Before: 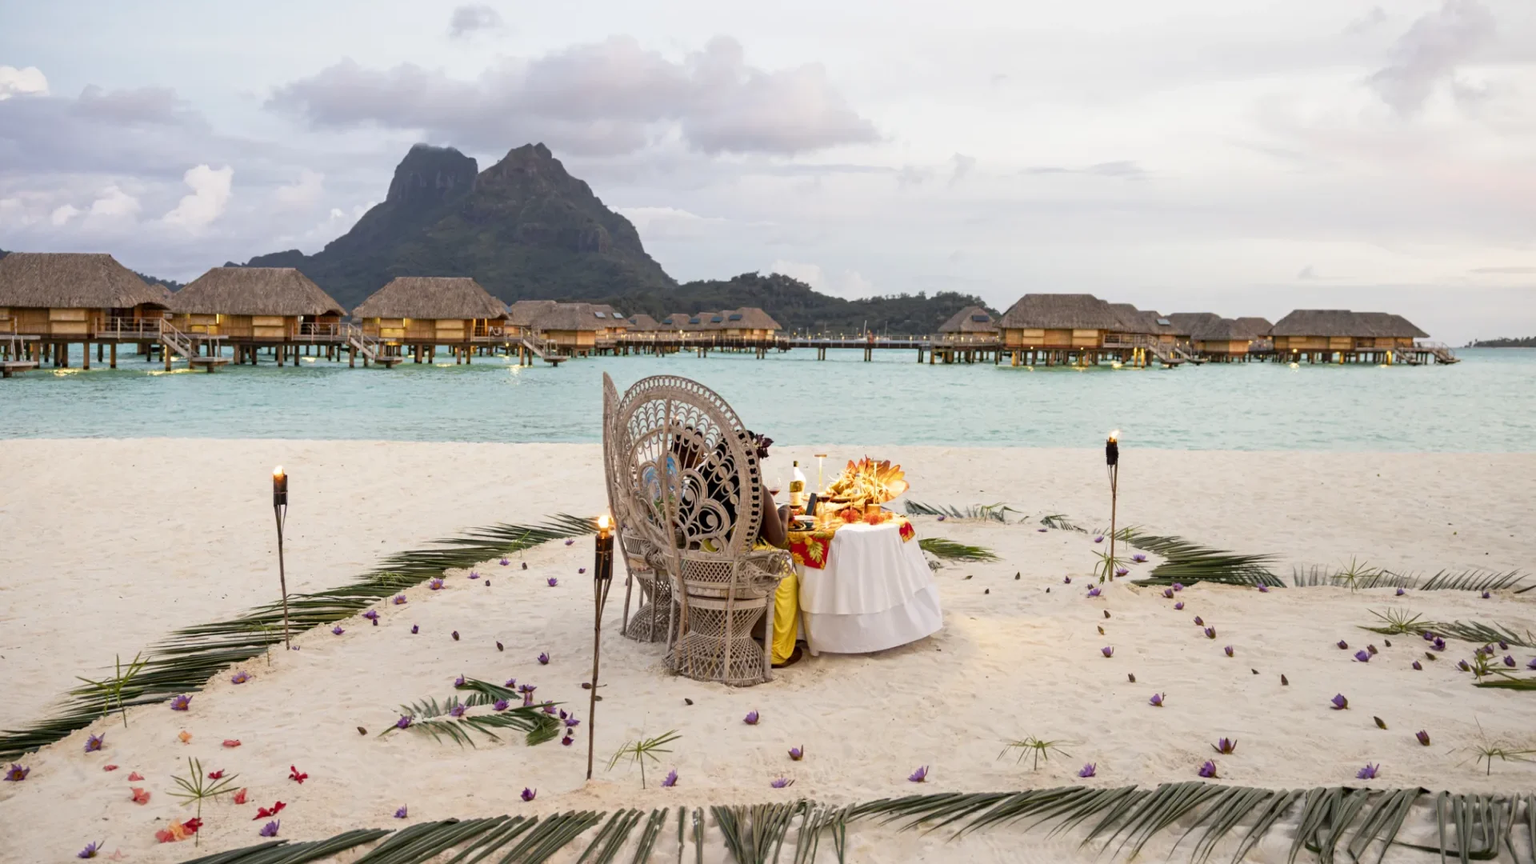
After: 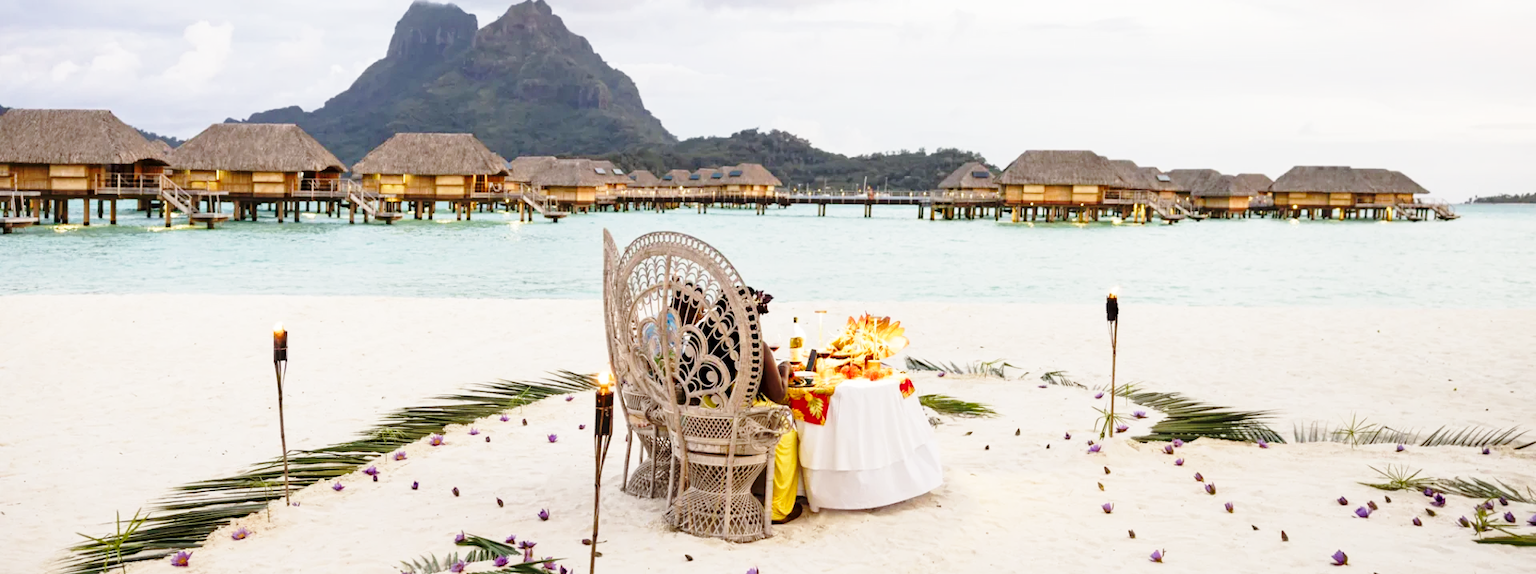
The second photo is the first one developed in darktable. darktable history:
crop: top 16.727%, bottom 16.727%
base curve: curves: ch0 [(0, 0) (0.028, 0.03) (0.121, 0.232) (0.46, 0.748) (0.859, 0.968) (1, 1)], preserve colors none
